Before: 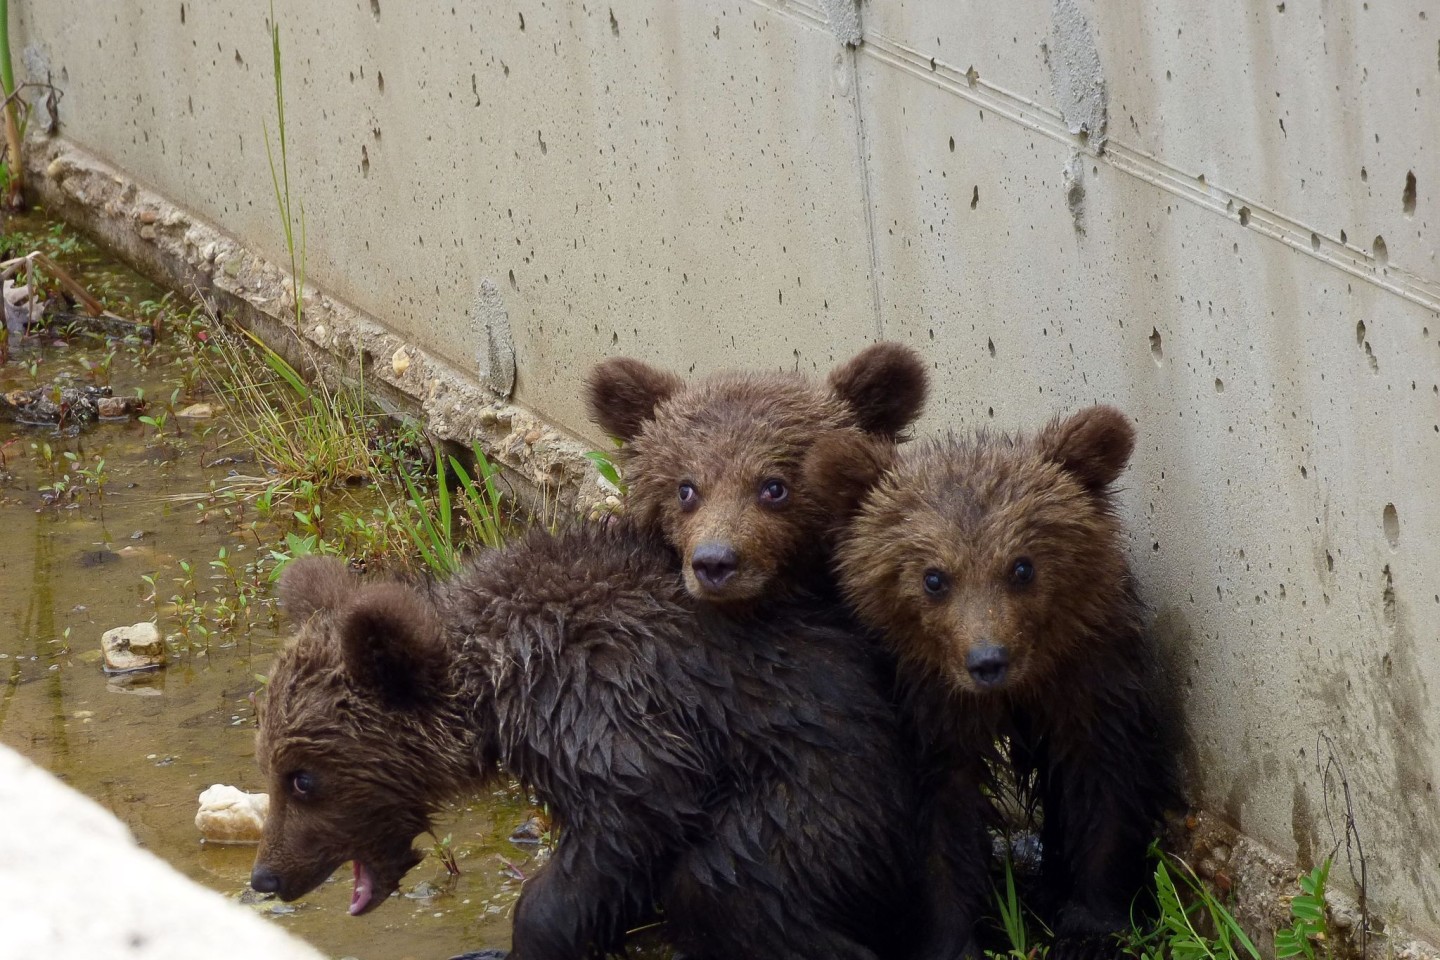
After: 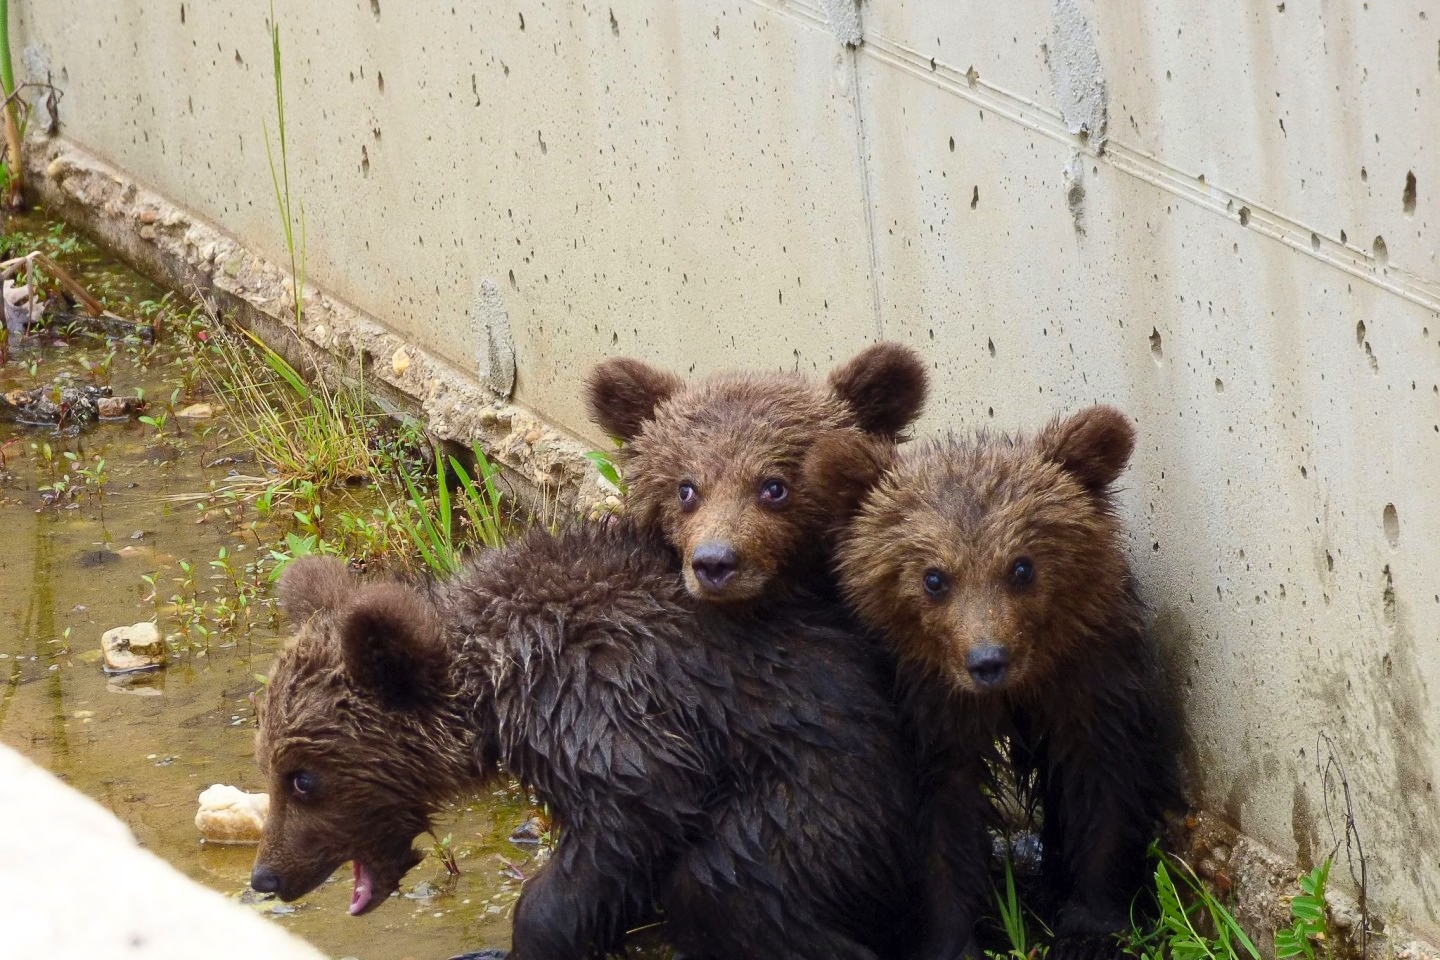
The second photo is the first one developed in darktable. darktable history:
contrast brightness saturation: contrast 0.197, brightness 0.166, saturation 0.229
